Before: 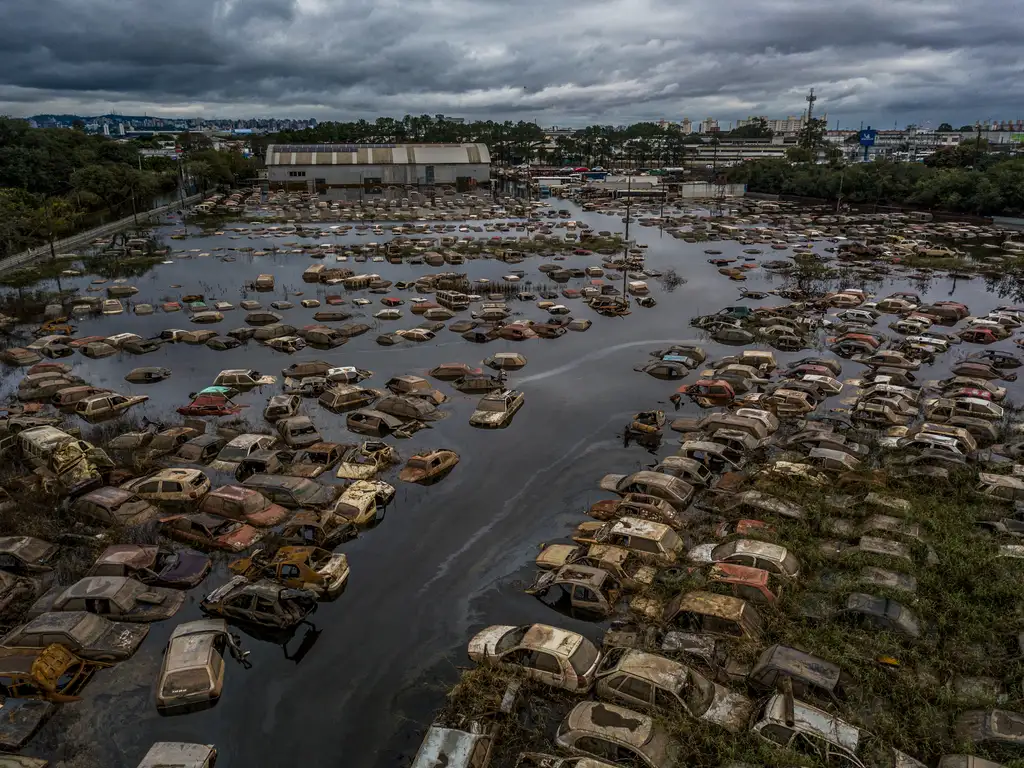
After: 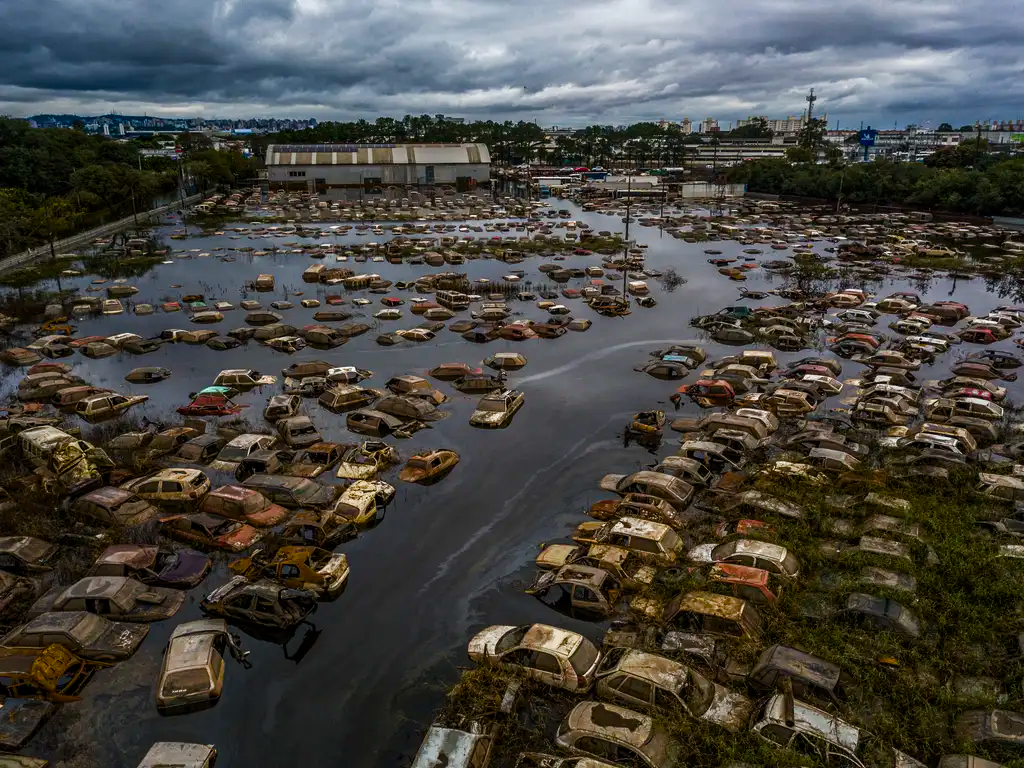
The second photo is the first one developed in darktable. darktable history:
tone equalizer: -8 EV -0.443 EV, -7 EV -0.396 EV, -6 EV -0.307 EV, -5 EV -0.248 EV, -3 EV 0.234 EV, -2 EV 0.333 EV, -1 EV 0.398 EV, +0 EV 0.421 EV, edges refinement/feathering 500, mask exposure compensation -1.57 EV, preserve details no
color balance rgb: perceptual saturation grading › global saturation 0.043%, perceptual saturation grading › highlights -17.461%, perceptual saturation grading › mid-tones 32.815%, perceptual saturation grading › shadows 50.437%, global vibrance 20%
